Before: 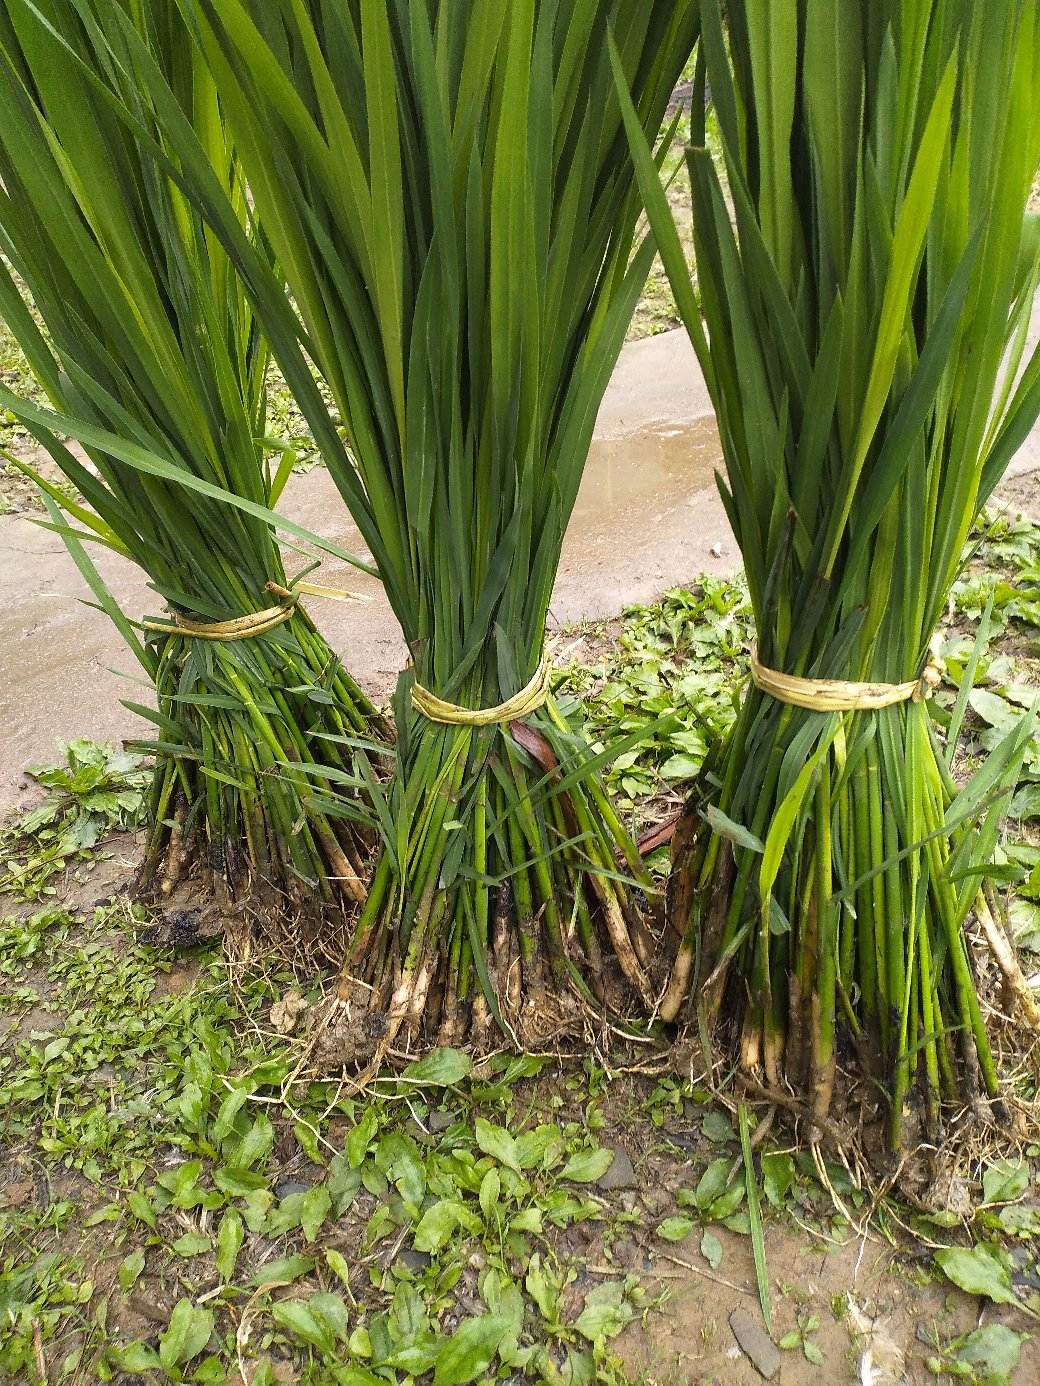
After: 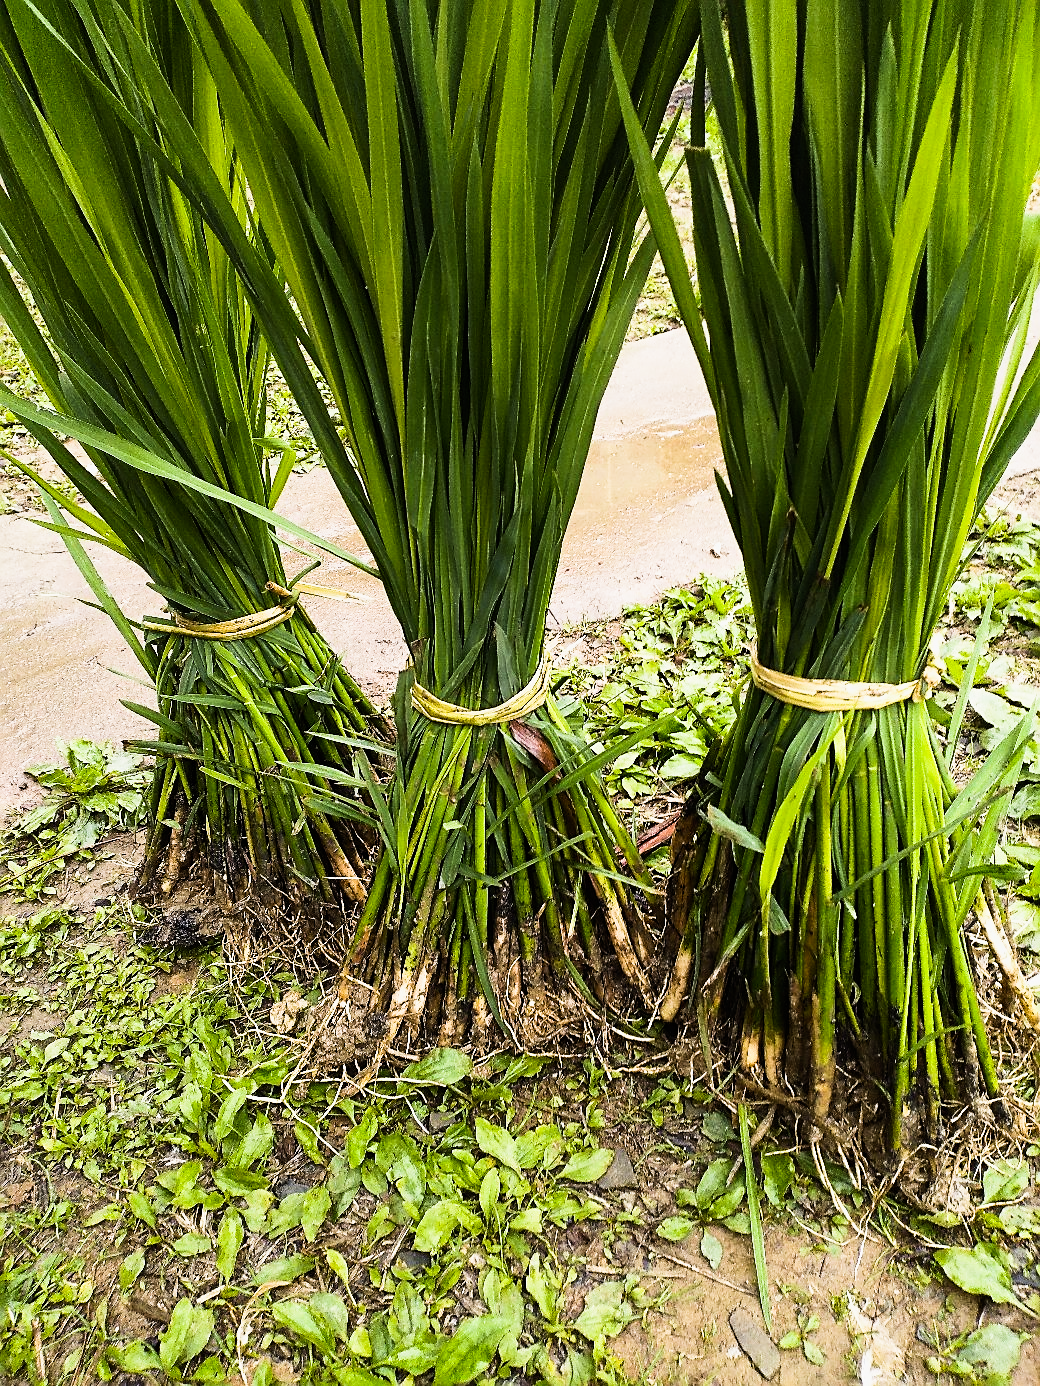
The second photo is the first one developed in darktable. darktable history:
sharpen: on, module defaults
contrast brightness saturation: contrast 0.15, brightness 0.05
sigmoid: contrast 1.86, skew 0.35
